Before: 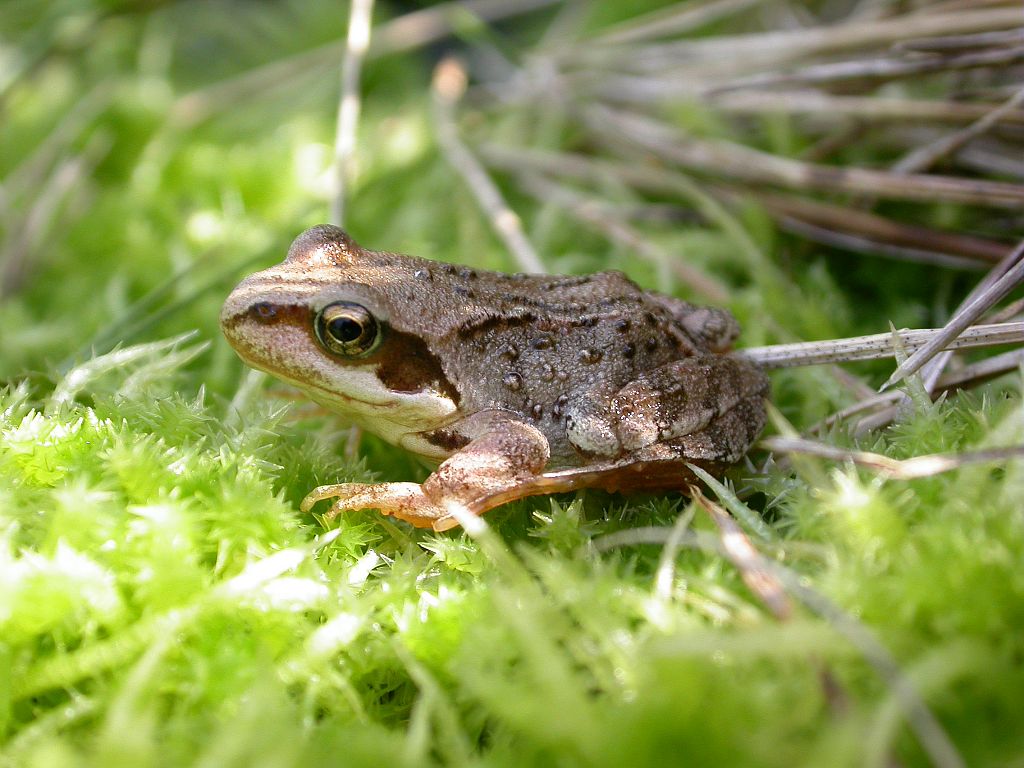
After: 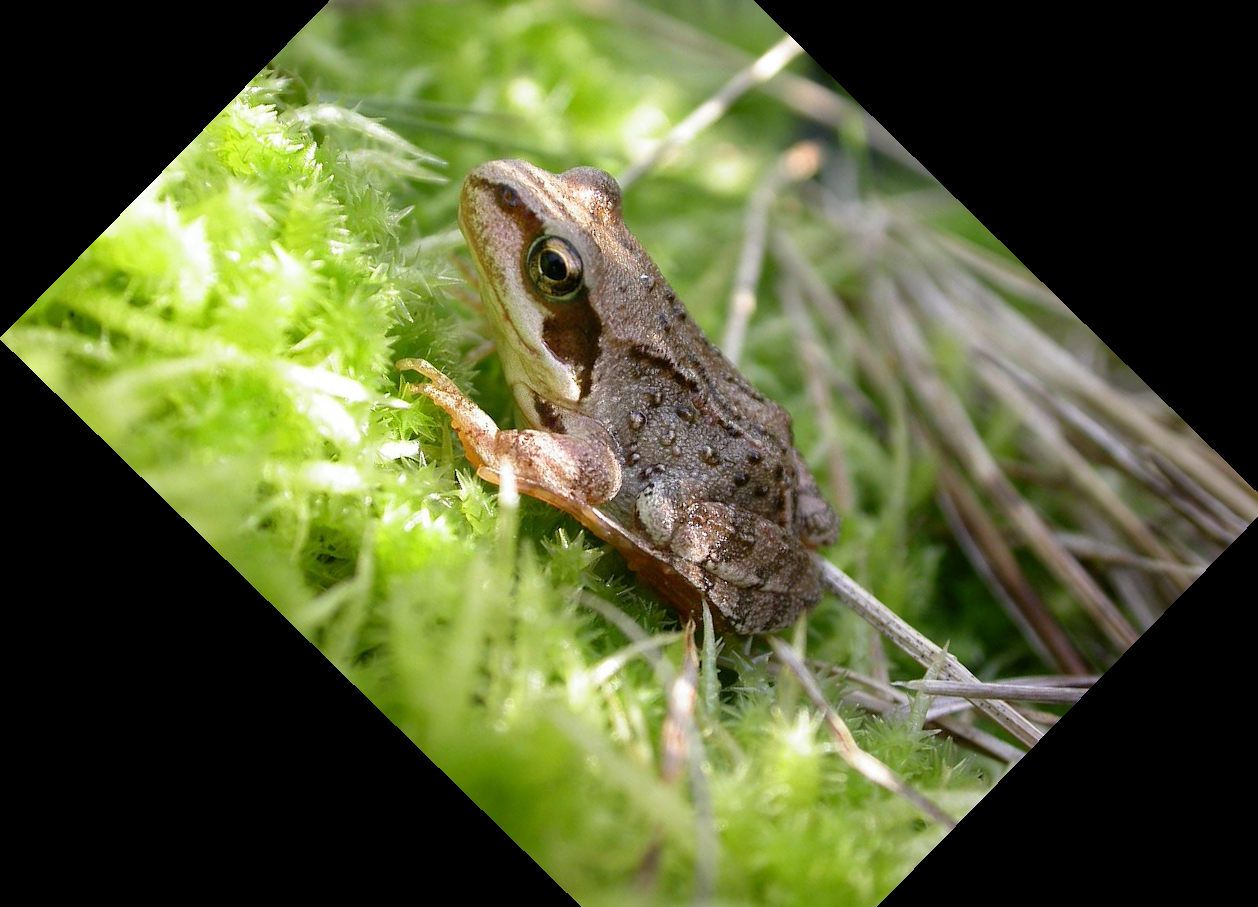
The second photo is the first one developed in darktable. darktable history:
crop and rotate: angle -44.32°, top 16.671%, right 0.862%, bottom 11.617%
